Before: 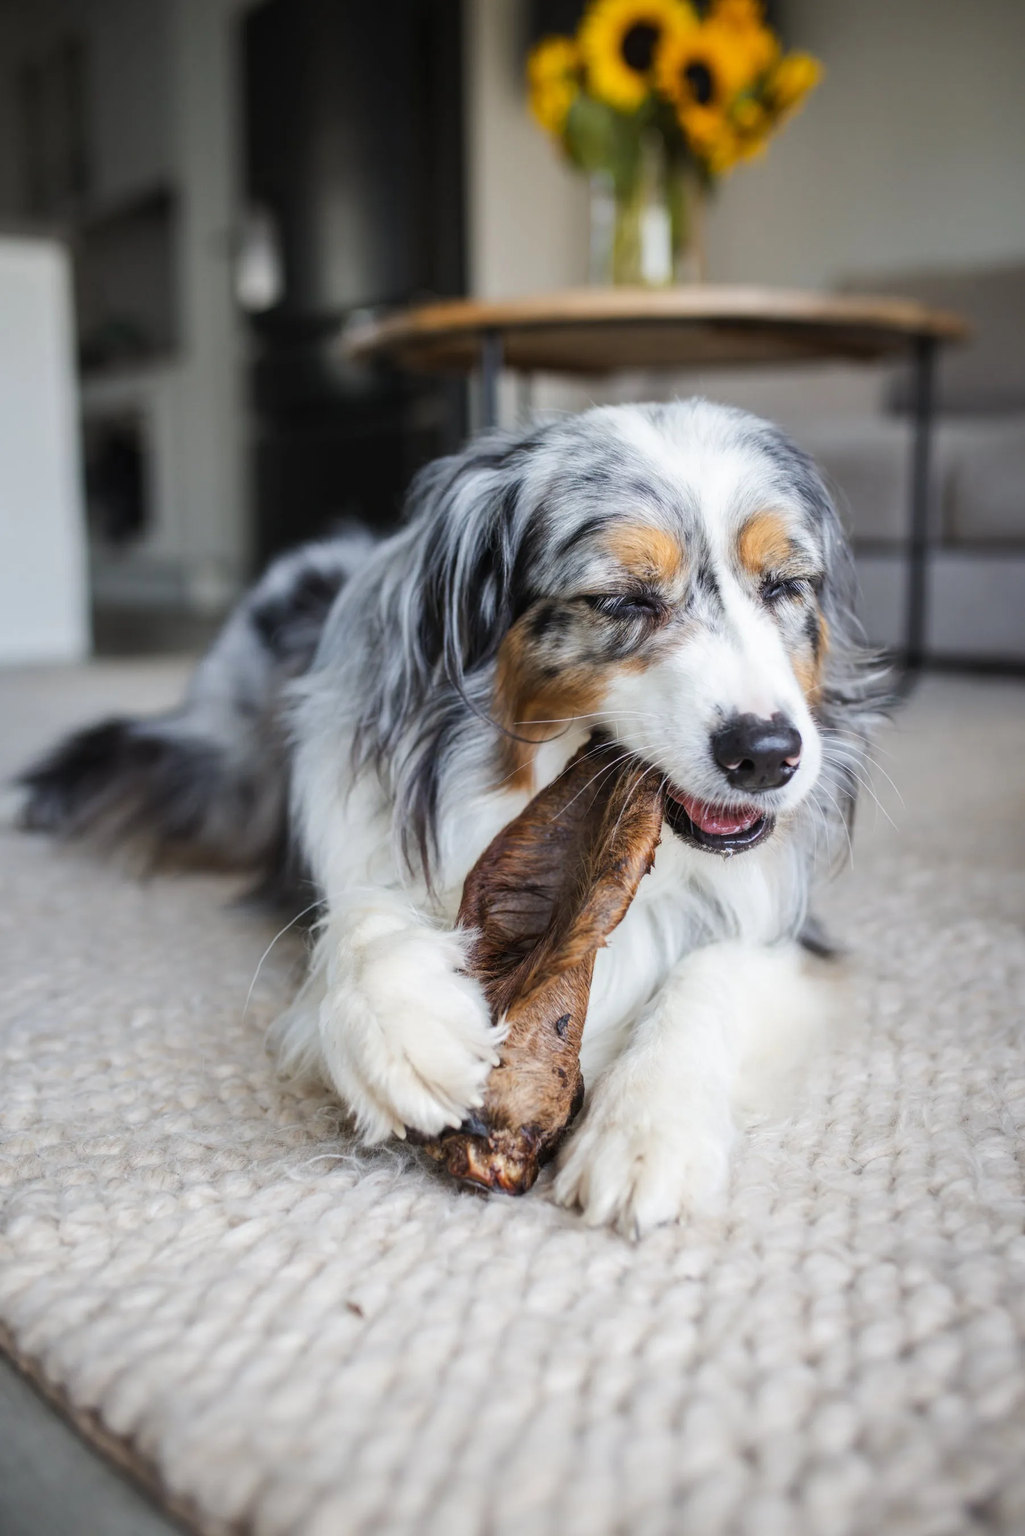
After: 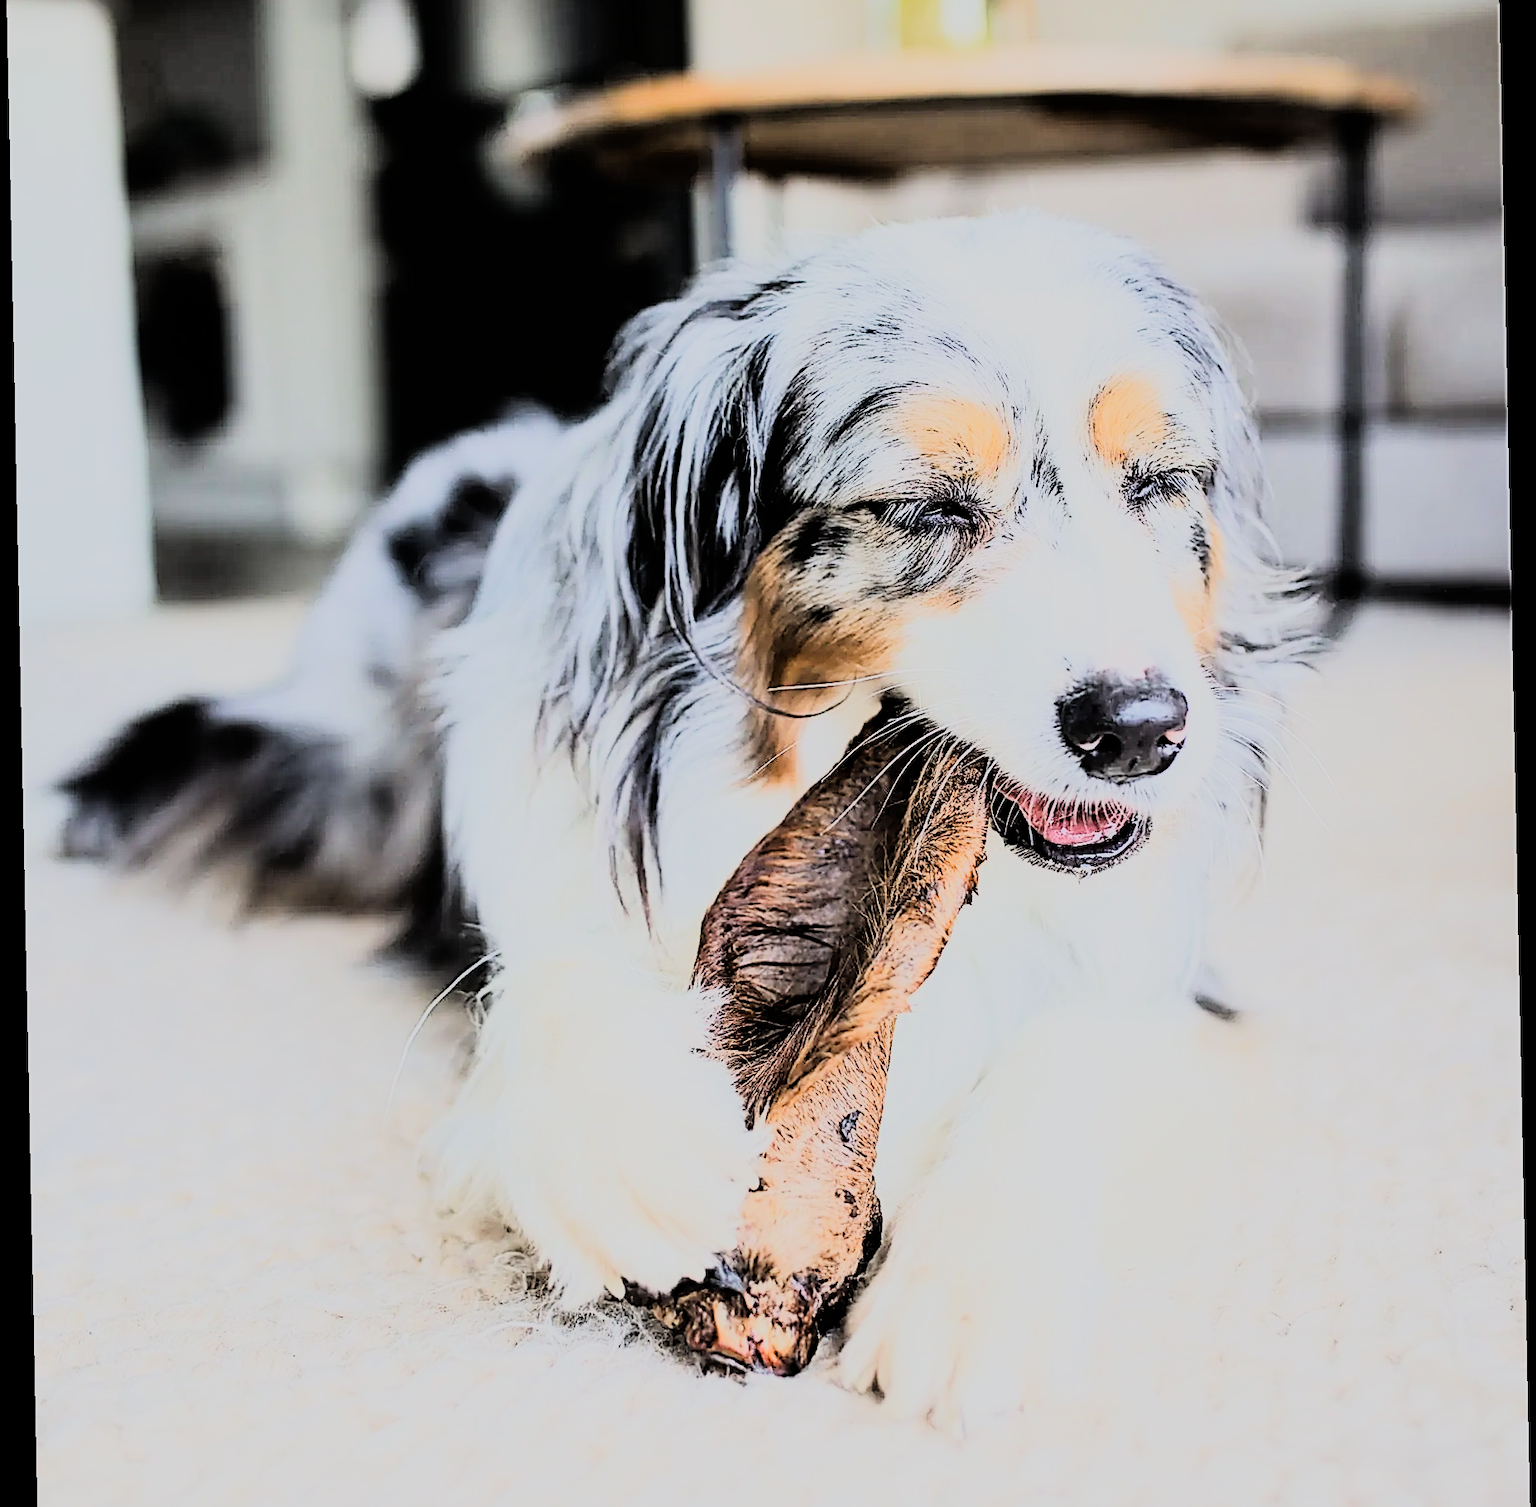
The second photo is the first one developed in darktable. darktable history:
rotate and perspective: rotation -1.17°, automatic cropping off
crop: top 16.727%, bottom 16.727%
rgb curve: curves: ch0 [(0, 0) (0.21, 0.15) (0.24, 0.21) (0.5, 0.75) (0.75, 0.96) (0.89, 0.99) (1, 1)]; ch1 [(0, 0.02) (0.21, 0.13) (0.25, 0.2) (0.5, 0.67) (0.75, 0.9) (0.89, 0.97) (1, 1)]; ch2 [(0, 0.02) (0.21, 0.13) (0.25, 0.2) (0.5, 0.67) (0.75, 0.9) (0.89, 0.97) (1, 1)], compensate middle gray true
exposure: black level correction 0.001, exposure 0.5 EV, compensate exposure bias true, compensate highlight preservation false
sharpen: amount 2
filmic rgb: black relative exposure -7.65 EV, white relative exposure 4.56 EV, hardness 3.61
